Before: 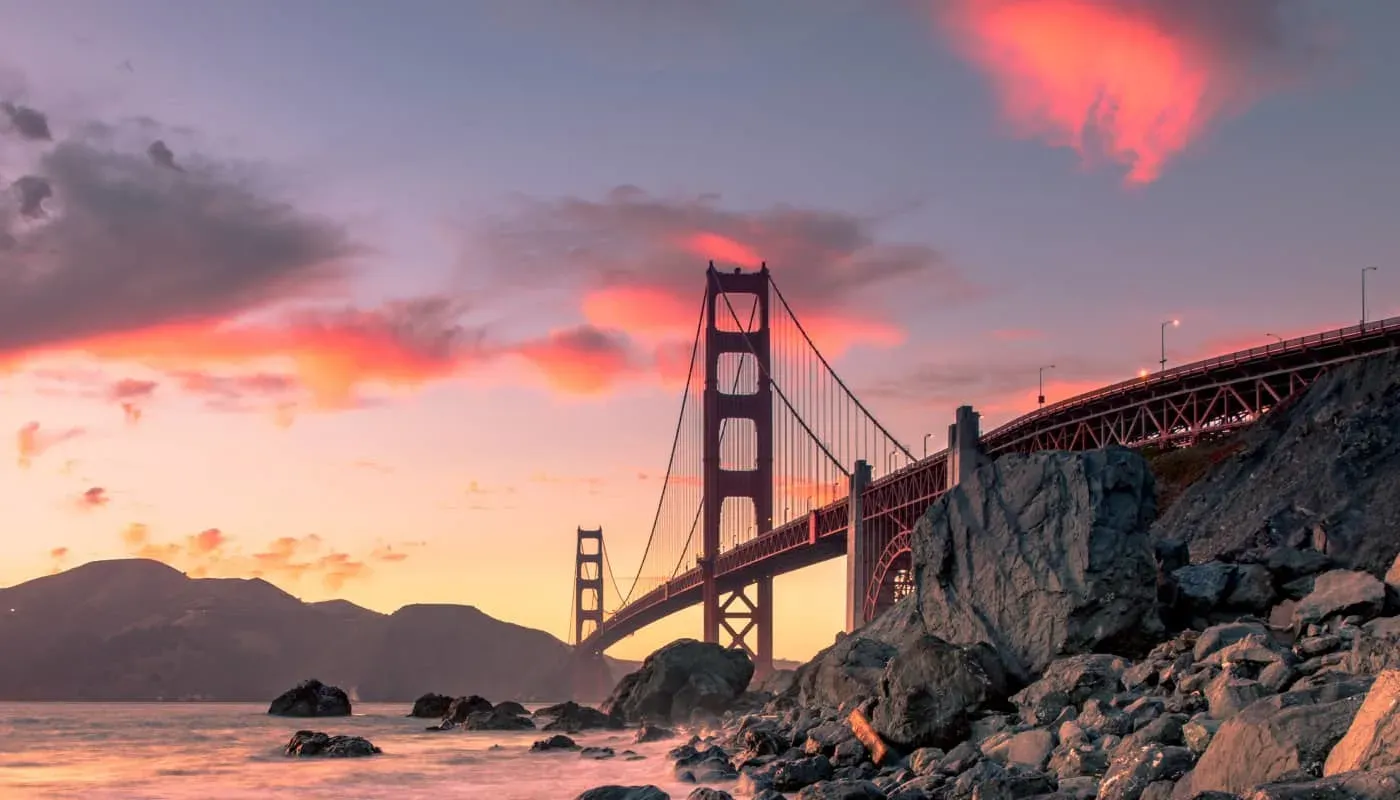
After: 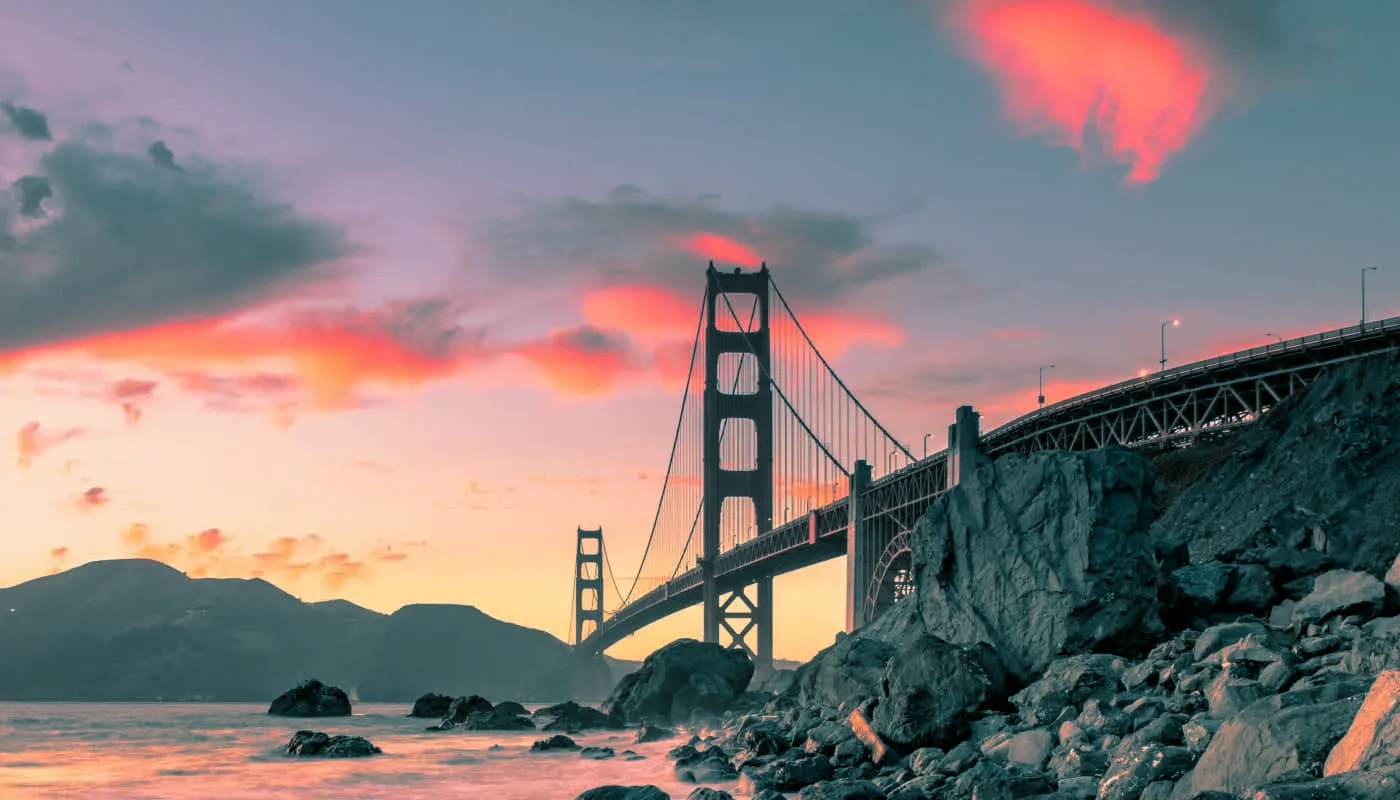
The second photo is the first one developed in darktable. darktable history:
color balance: mode lift, gamma, gain (sRGB)
split-toning: shadows › hue 186.43°, highlights › hue 49.29°, compress 30.29%
